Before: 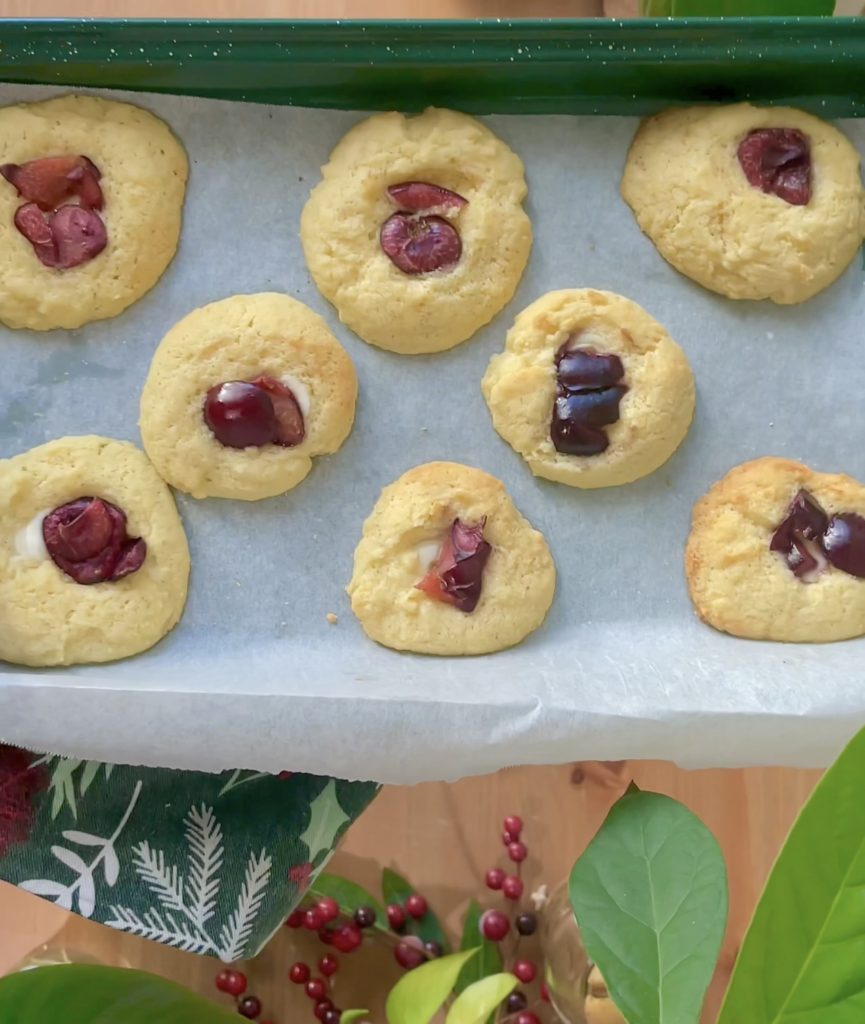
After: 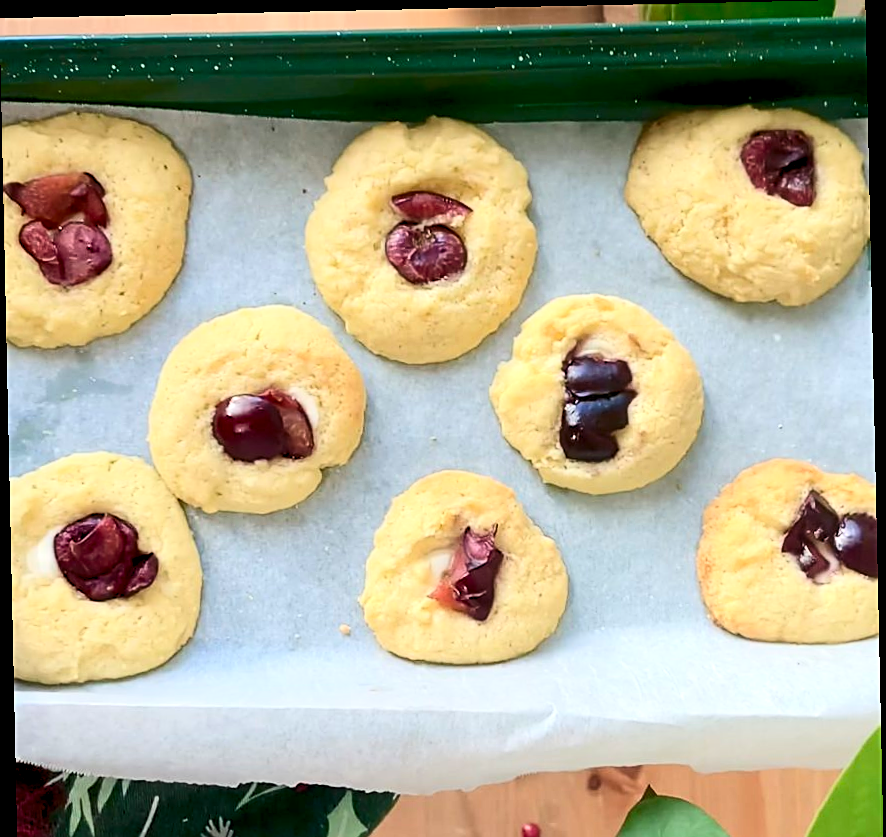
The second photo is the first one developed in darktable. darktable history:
rotate and perspective: rotation -1.24°, automatic cropping off
exposure: exposure 0.078 EV, compensate highlight preservation false
rgb levels: levels [[0.01, 0.419, 0.839], [0, 0.5, 1], [0, 0.5, 1]]
contrast brightness saturation: contrast 0.28
crop: bottom 19.644%
sharpen: on, module defaults
